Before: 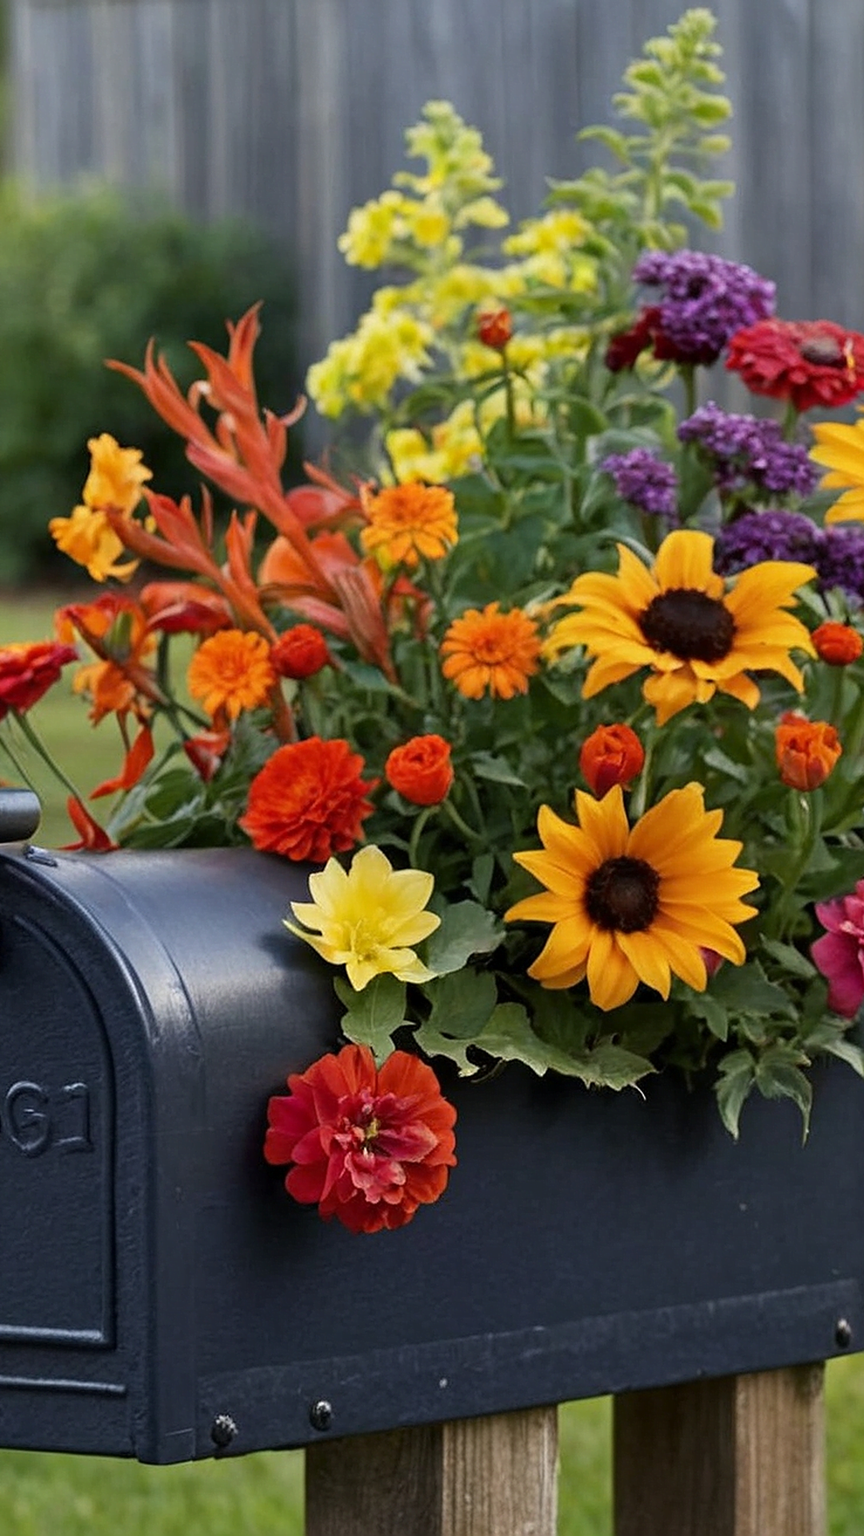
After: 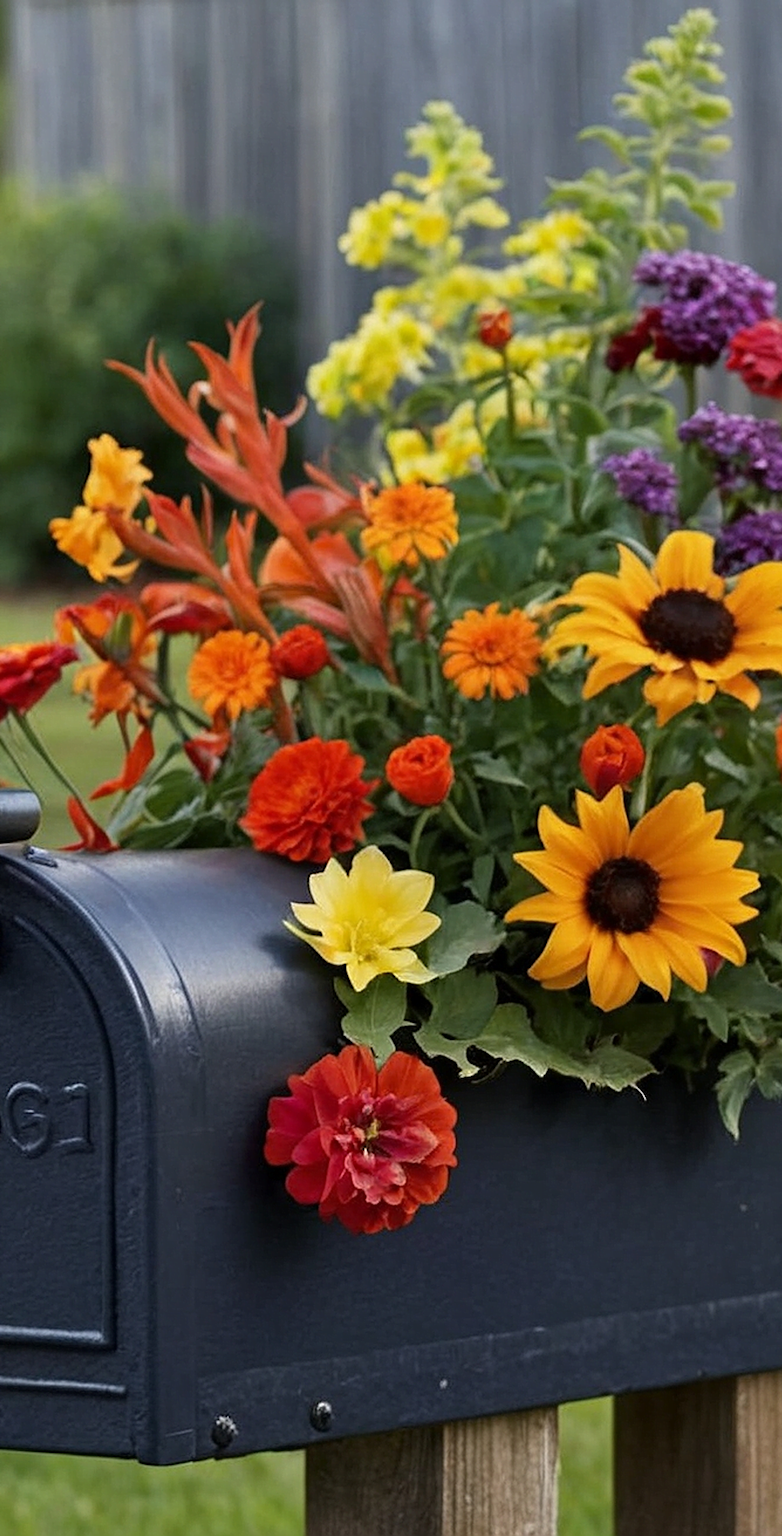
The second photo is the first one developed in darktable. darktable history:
crop: right 9.516%, bottom 0.032%
